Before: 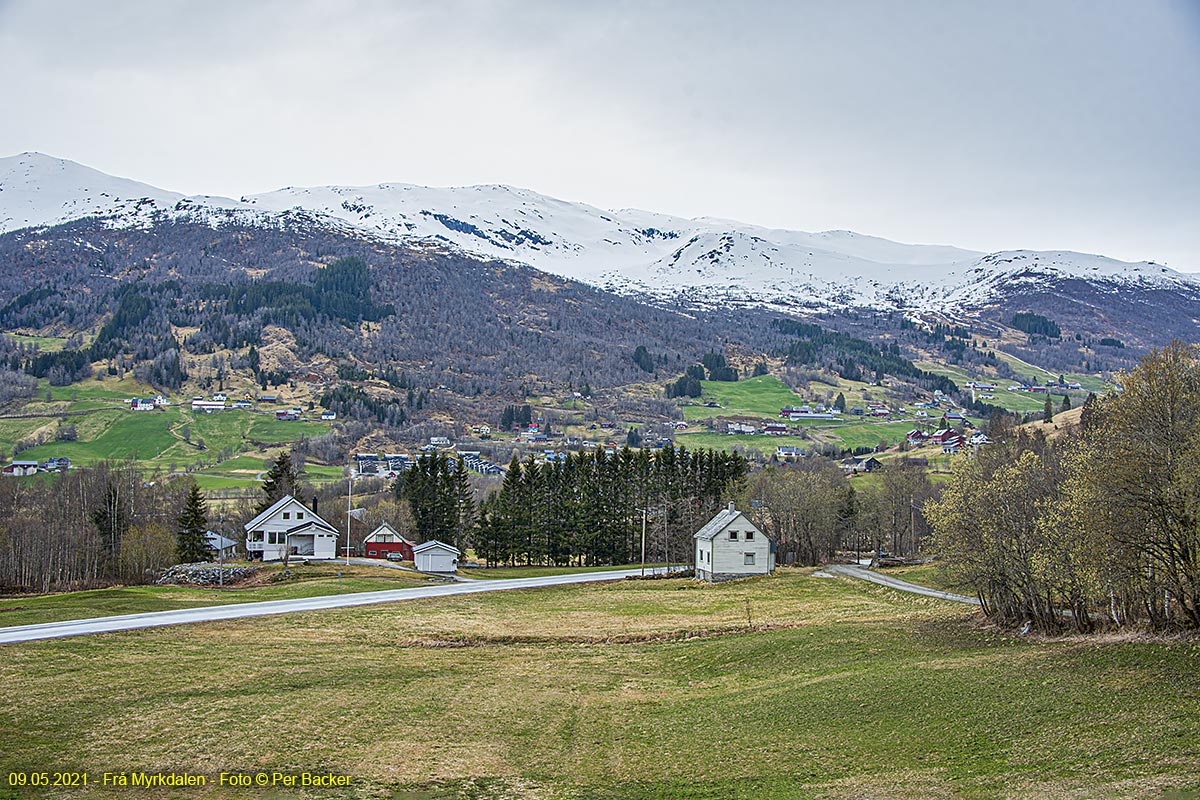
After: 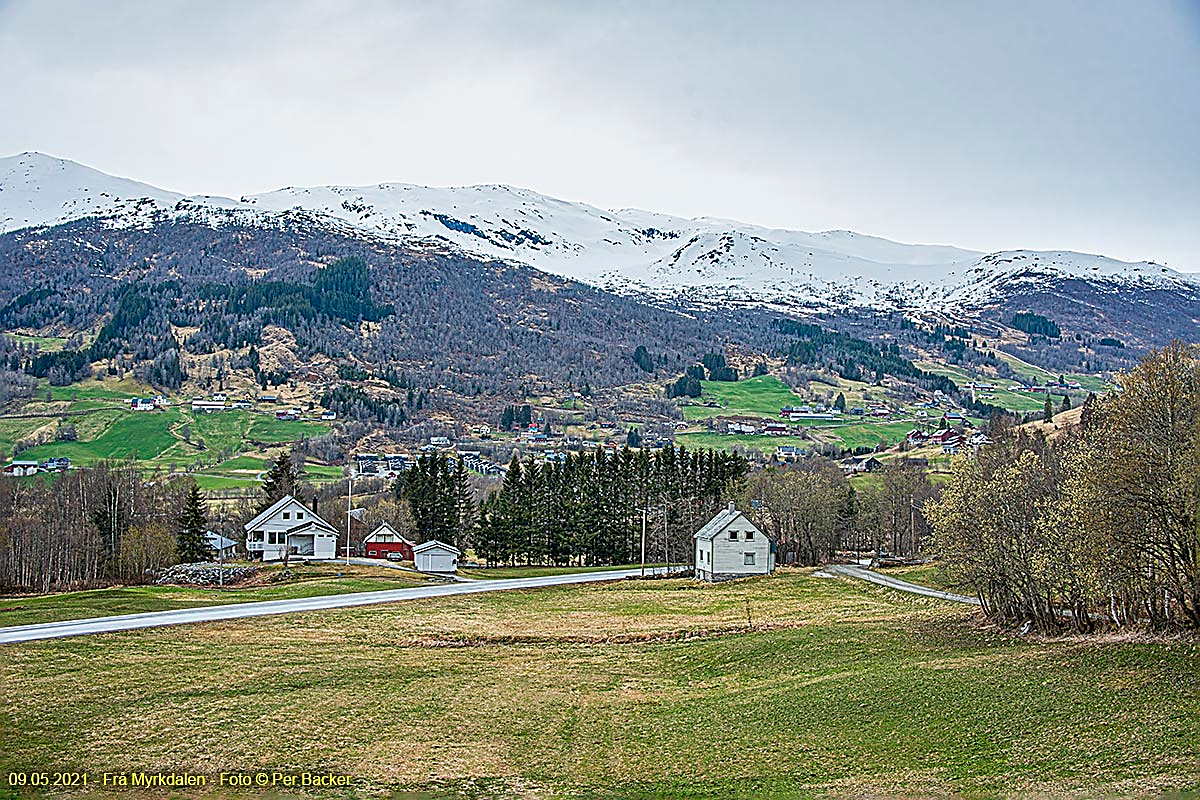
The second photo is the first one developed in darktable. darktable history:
sharpen: amount 0.897
